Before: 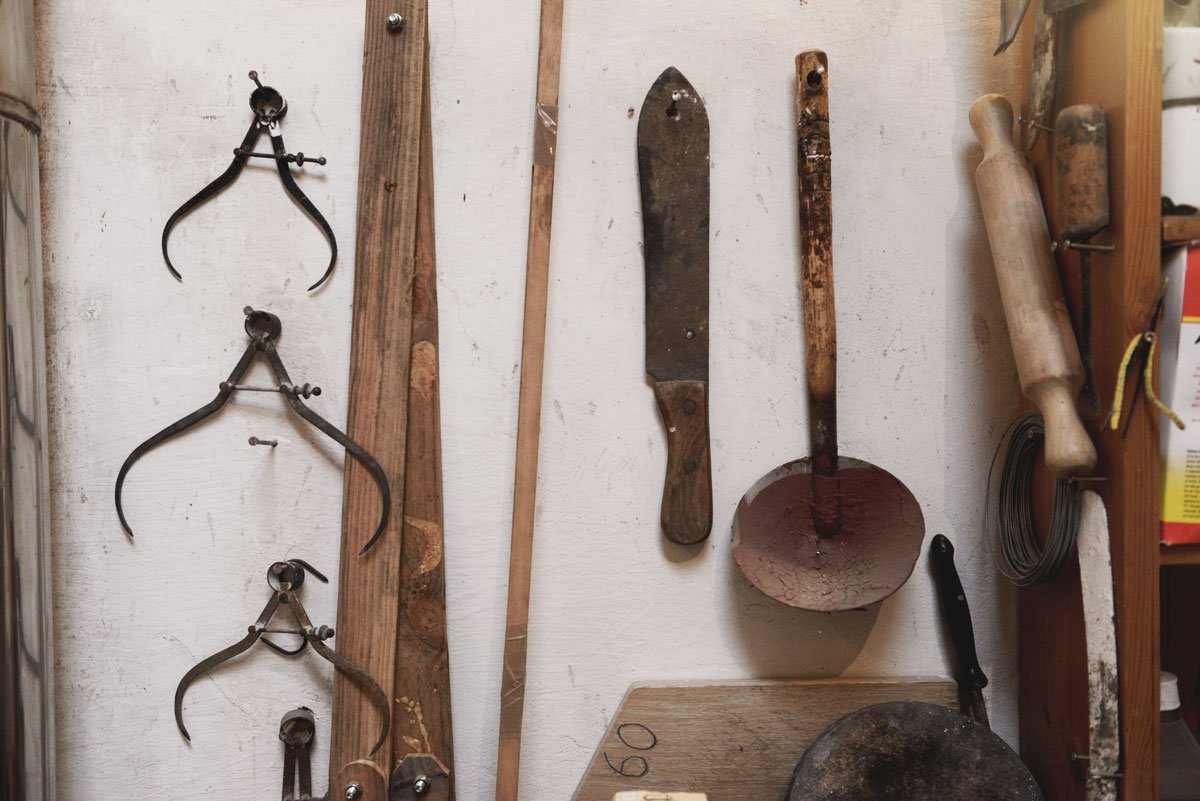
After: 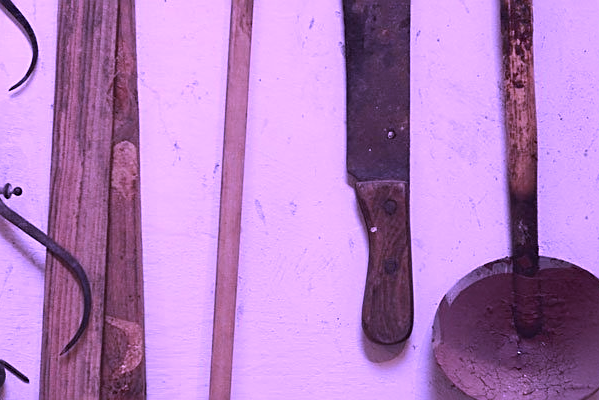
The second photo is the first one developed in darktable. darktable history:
color calibration: illuminant custom, x 0.379, y 0.481, temperature 4443.07 K
sharpen: on, module defaults
crop: left 25%, top 25%, right 25%, bottom 25%
